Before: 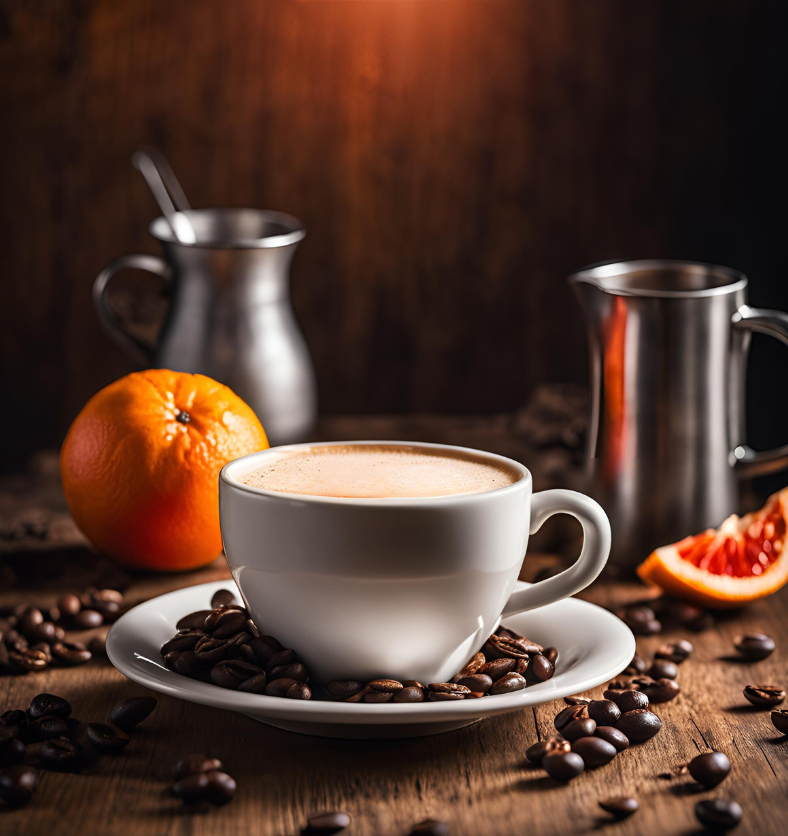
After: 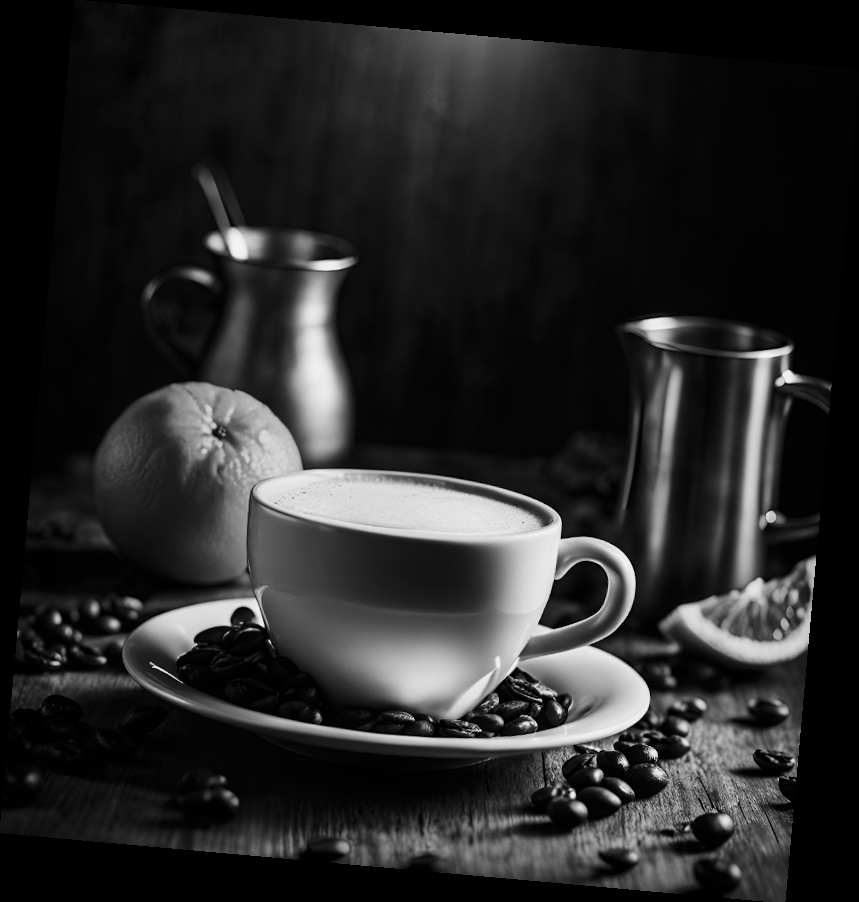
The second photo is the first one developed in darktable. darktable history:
rotate and perspective: rotation 5.12°, automatic cropping off
contrast brightness saturation: contrast 0.21, brightness -0.11, saturation 0.21
monochrome: a 14.95, b -89.96
tone equalizer: on, module defaults
